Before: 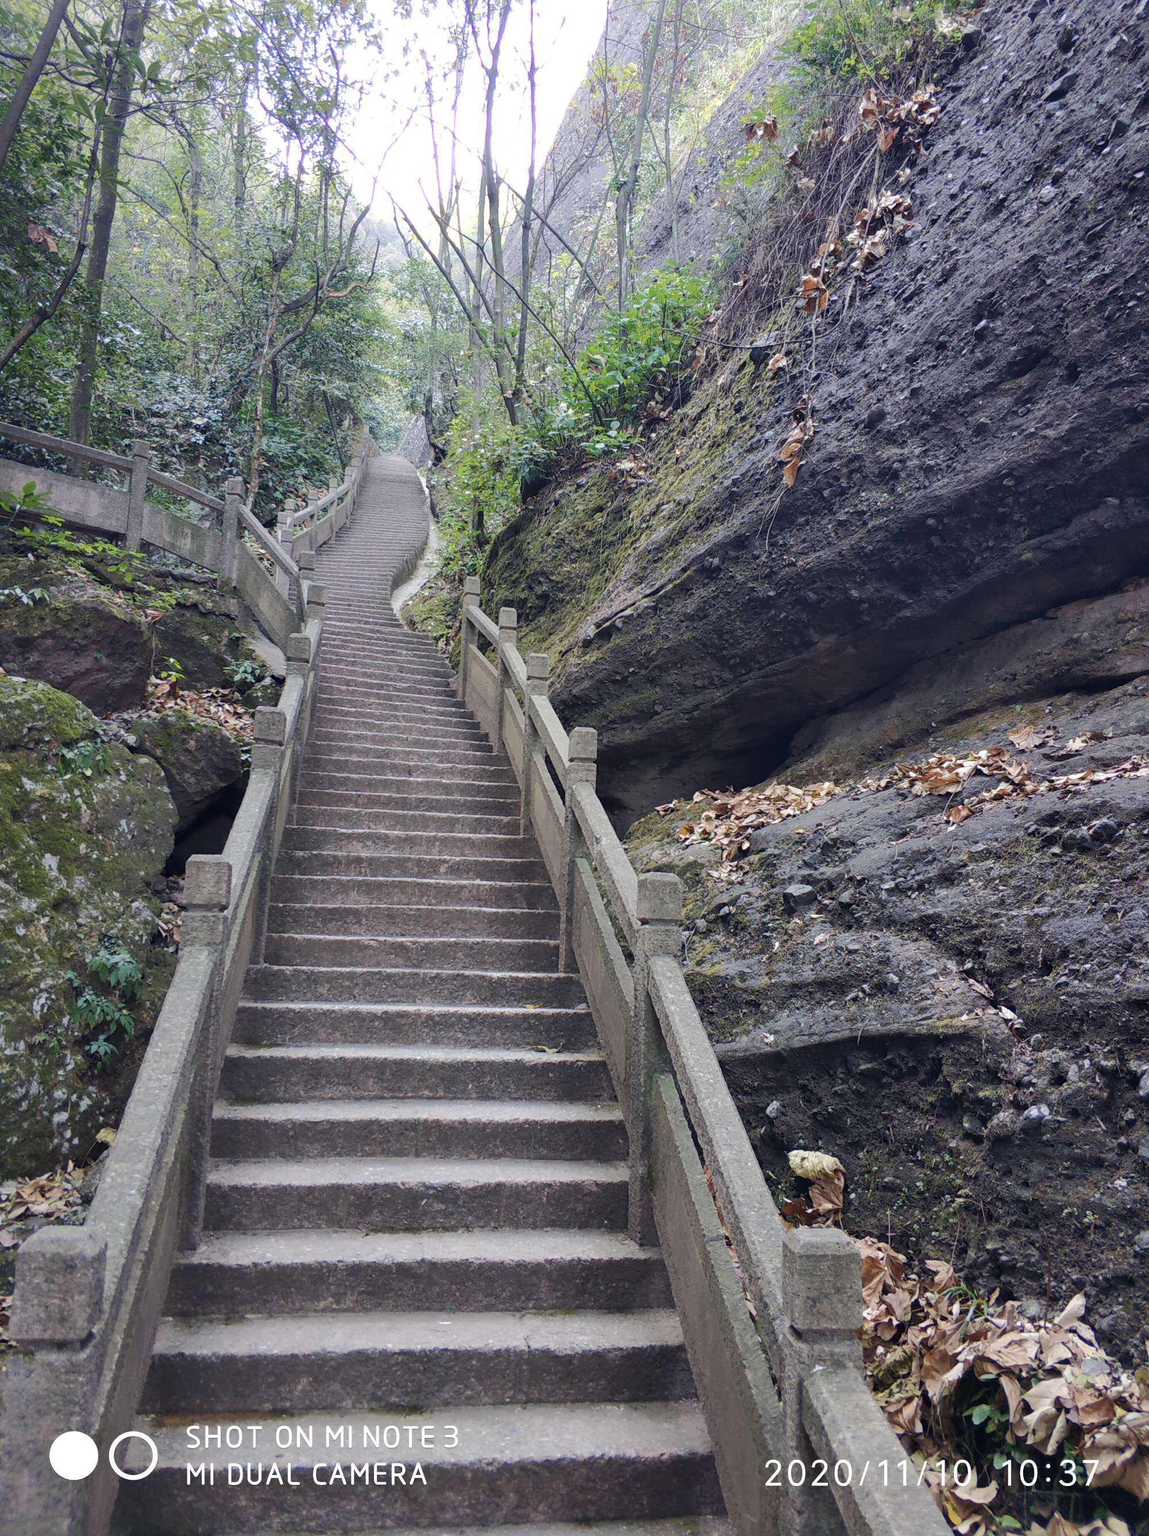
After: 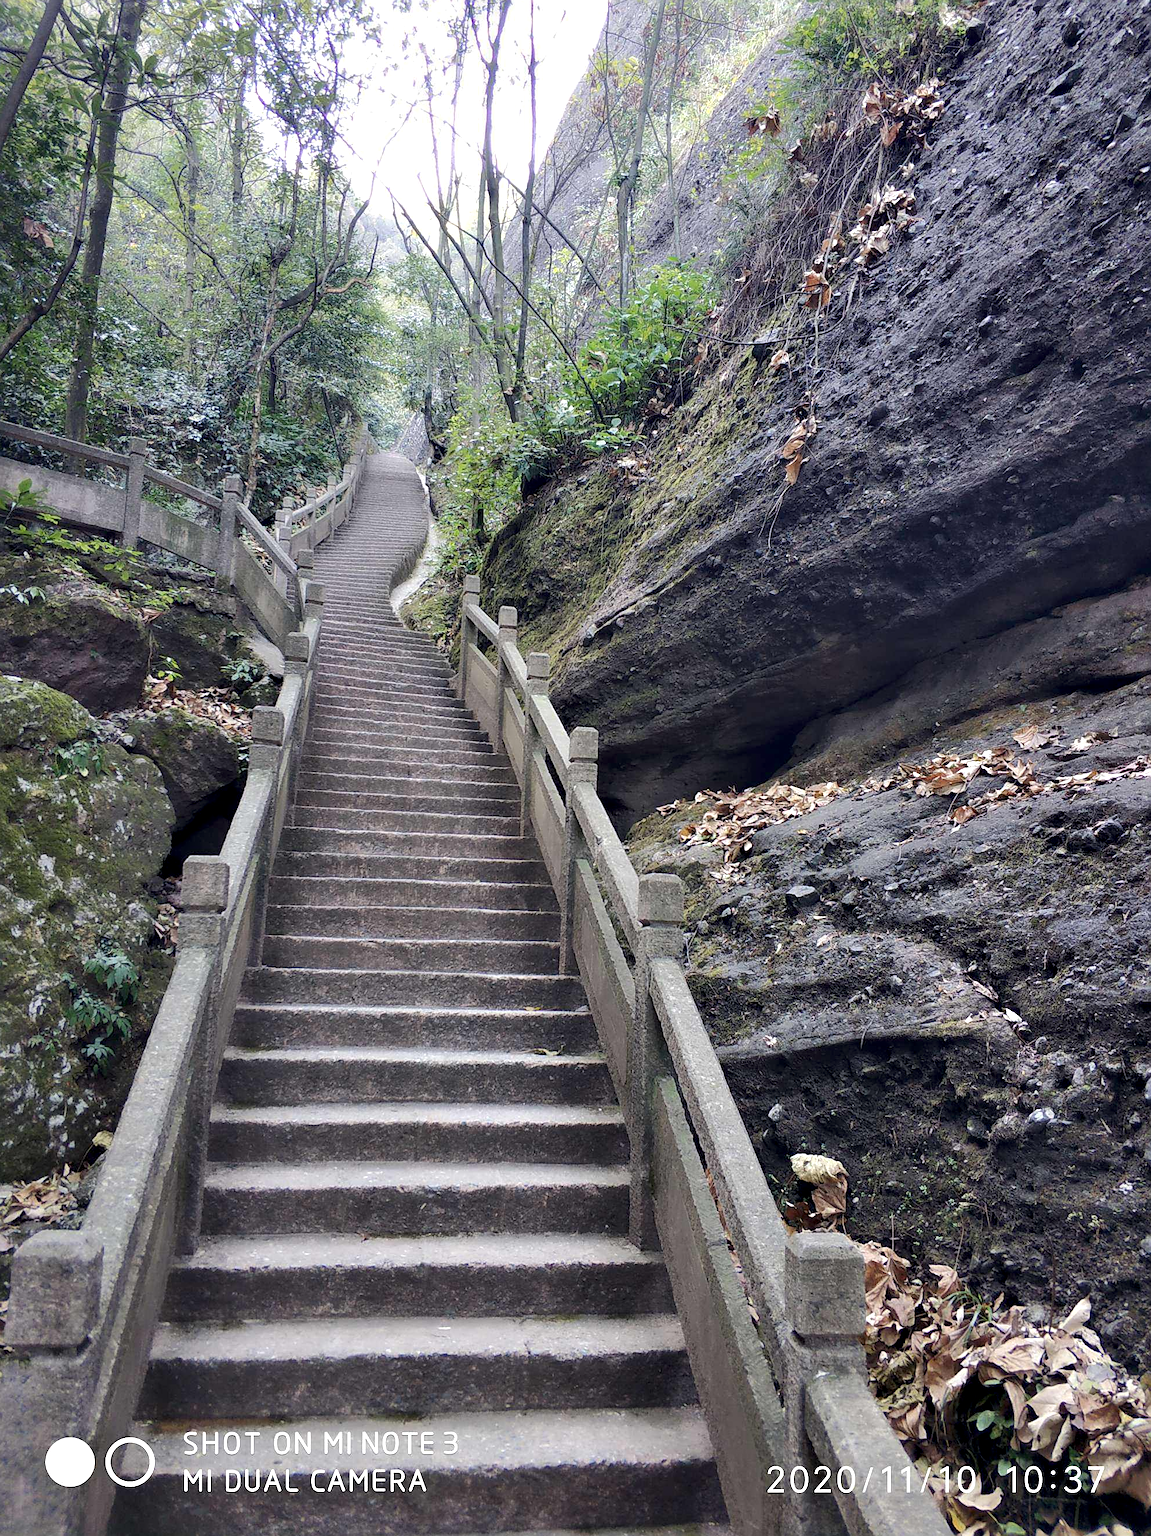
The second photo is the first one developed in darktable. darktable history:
contrast equalizer: y [[0.514, 0.573, 0.581, 0.508, 0.5, 0.5], [0.5 ×6], [0.5 ×6], [0 ×6], [0 ×6]]
sharpen: on, module defaults
crop: left 0.434%, top 0.485%, right 0.244%, bottom 0.386%
